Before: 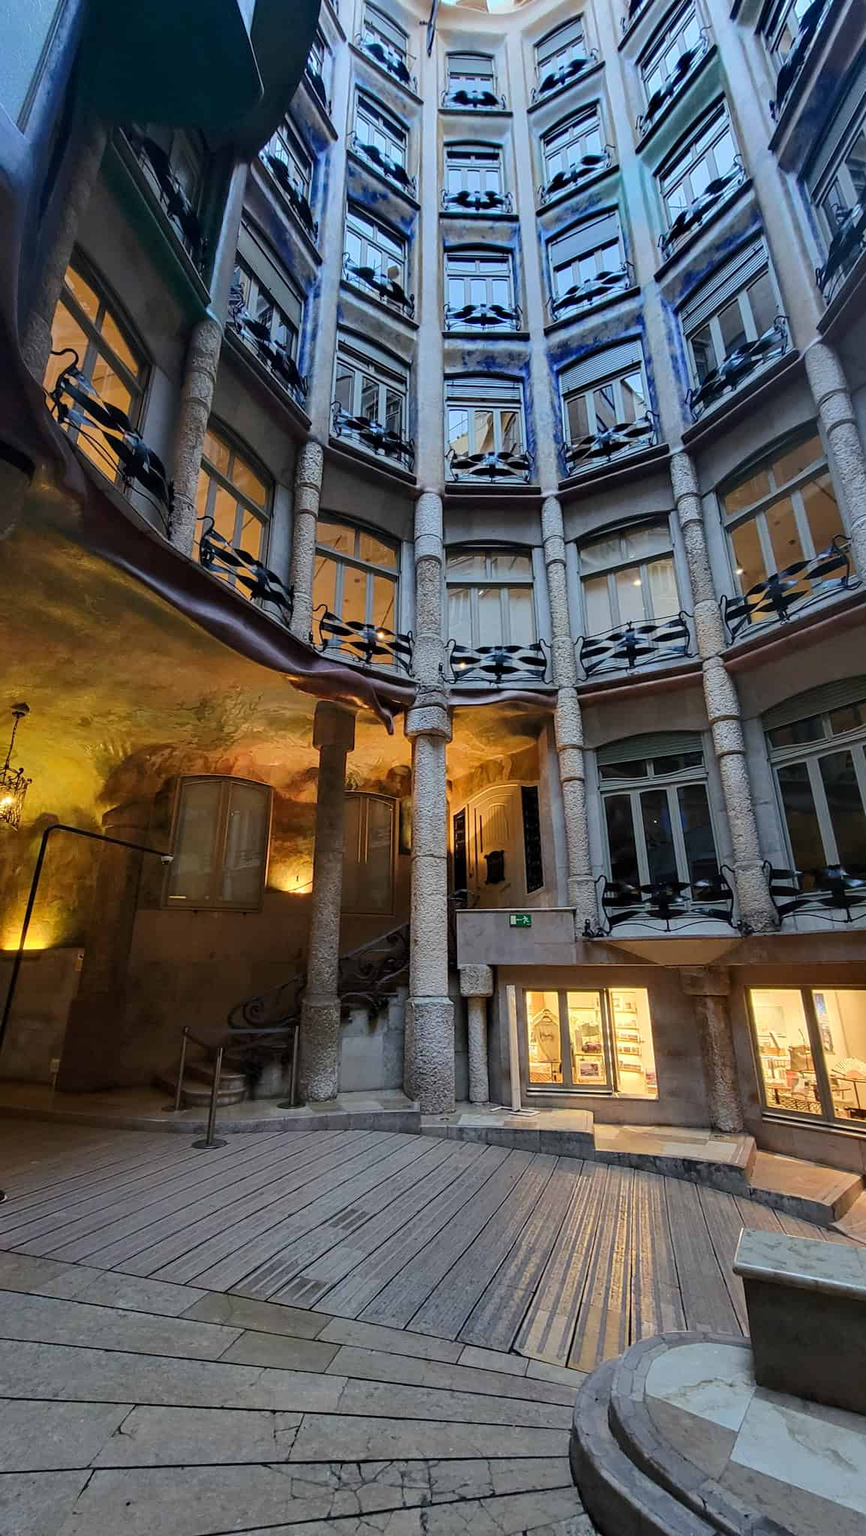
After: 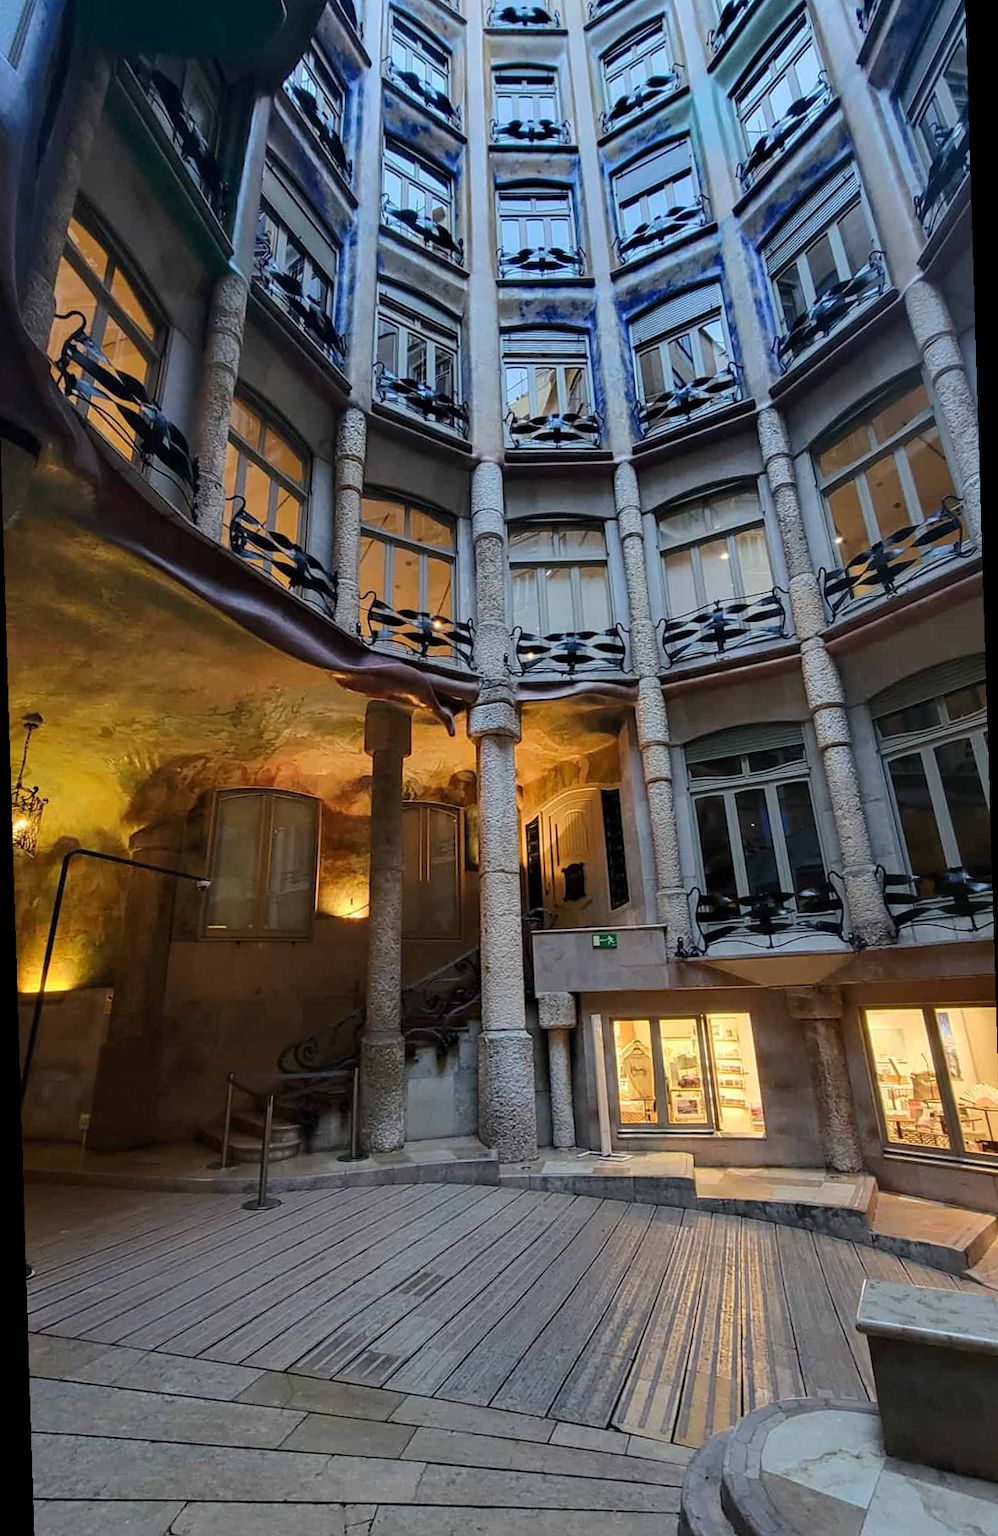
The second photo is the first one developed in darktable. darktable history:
rotate and perspective: rotation -1.77°, lens shift (horizontal) 0.004, automatic cropping off
crop: left 1.507%, top 6.147%, right 1.379%, bottom 6.637%
